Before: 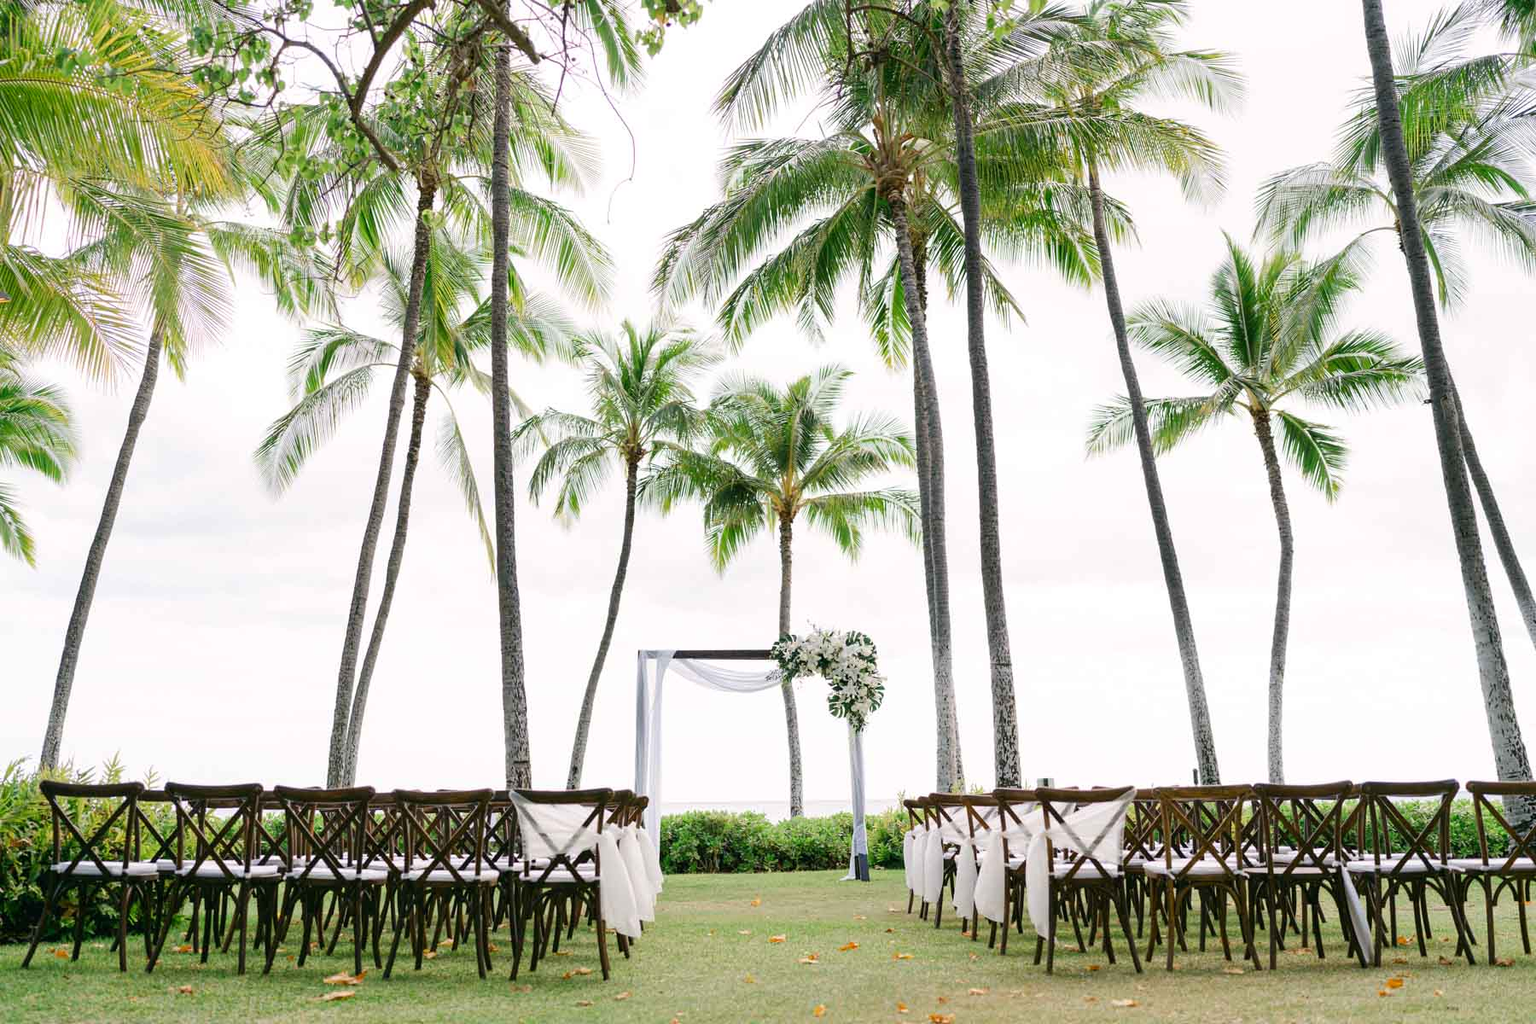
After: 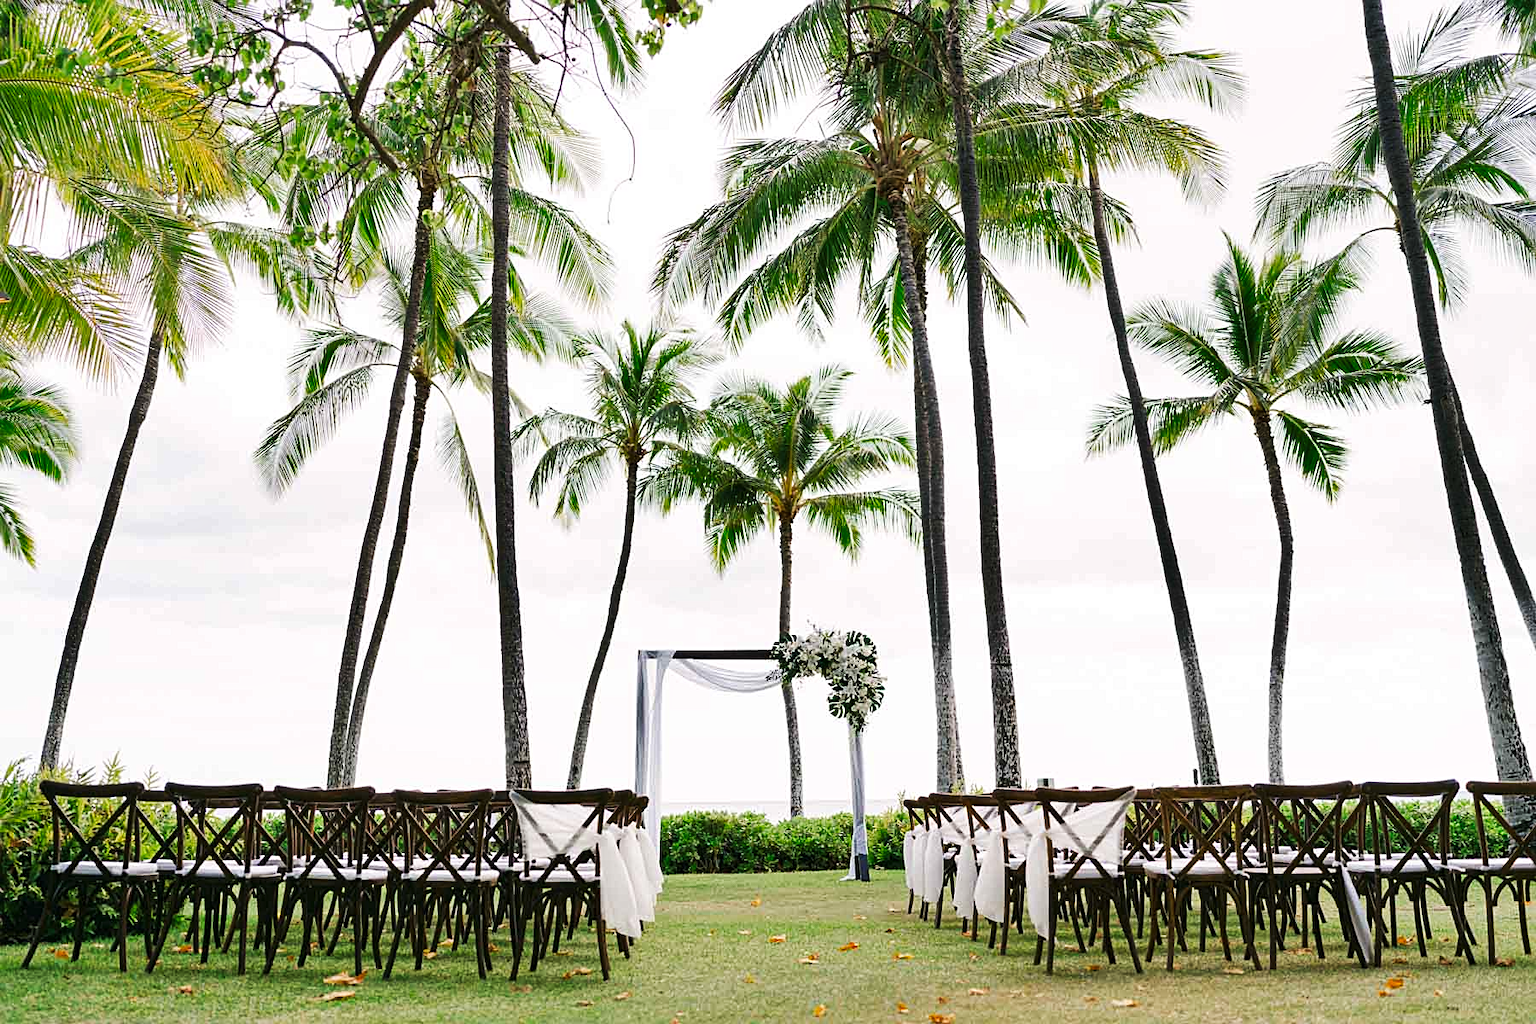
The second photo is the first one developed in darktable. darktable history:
tone curve: curves: ch0 [(0, 0) (0.003, 0.003) (0.011, 0.012) (0.025, 0.024) (0.044, 0.039) (0.069, 0.052) (0.1, 0.072) (0.136, 0.097) (0.177, 0.128) (0.224, 0.168) (0.277, 0.217) (0.335, 0.276) (0.399, 0.345) (0.468, 0.429) (0.543, 0.524) (0.623, 0.628) (0.709, 0.732) (0.801, 0.829) (0.898, 0.919) (1, 1)], preserve colors none
shadows and highlights: soften with gaussian
sharpen: radius 2.167, amount 0.381, threshold 0
